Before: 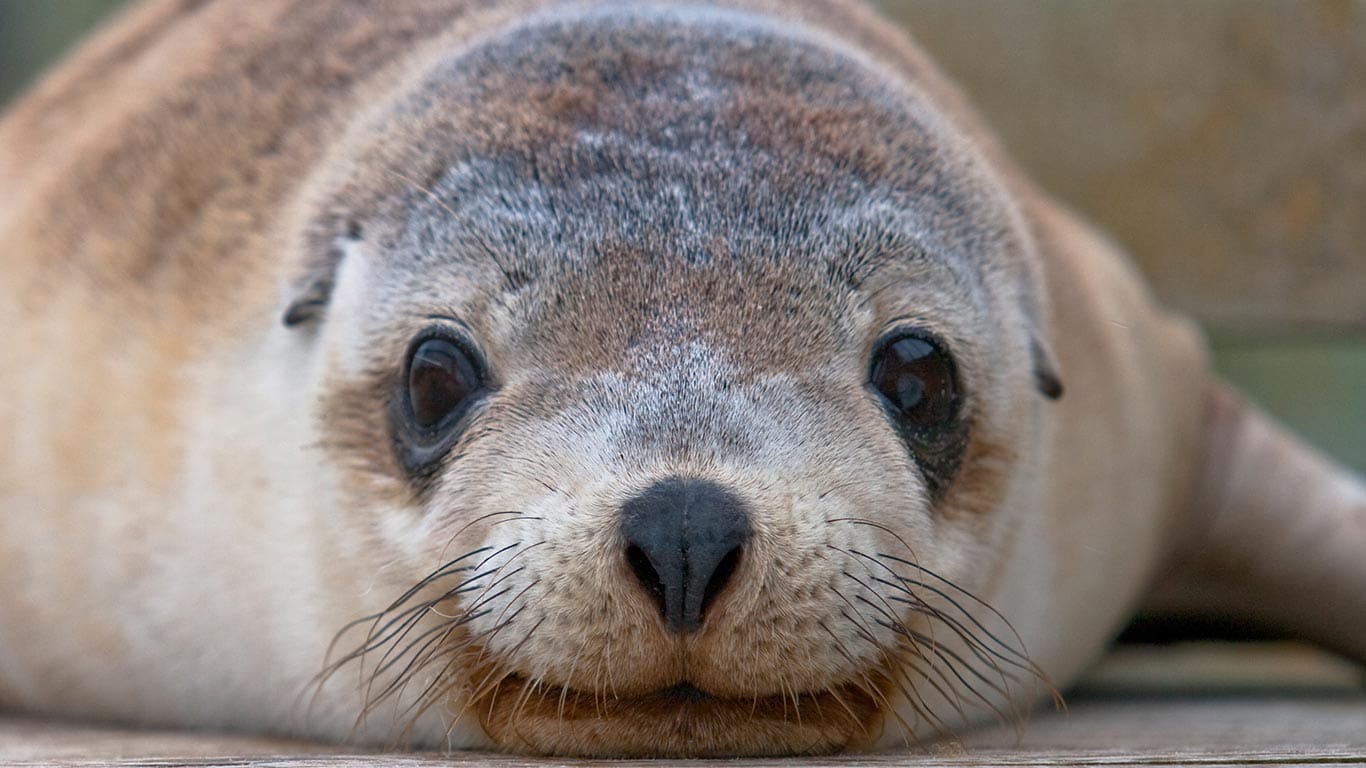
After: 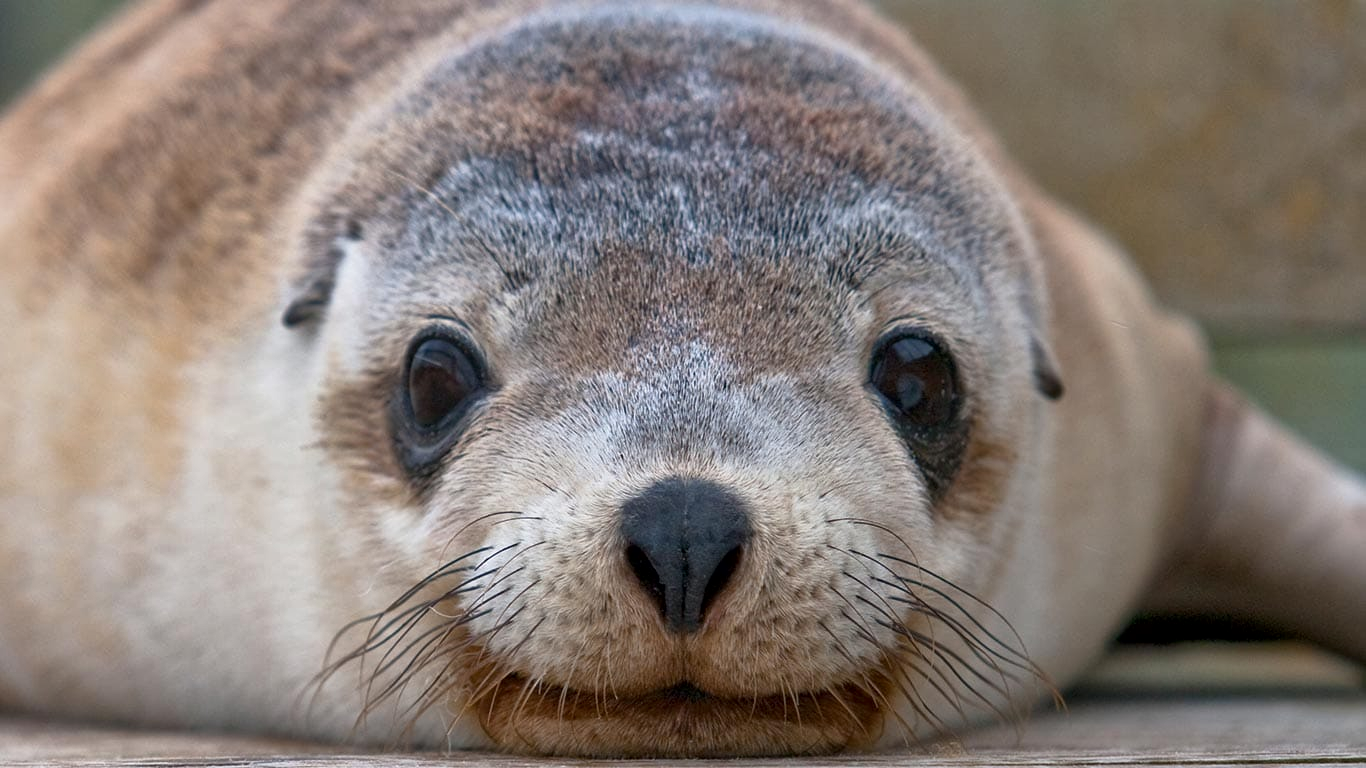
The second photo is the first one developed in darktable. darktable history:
local contrast: mode bilateral grid, contrast 20, coarseness 50, detail 120%, midtone range 0.2
shadows and highlights: shadows 49, highlights -41, soften with gaussian
